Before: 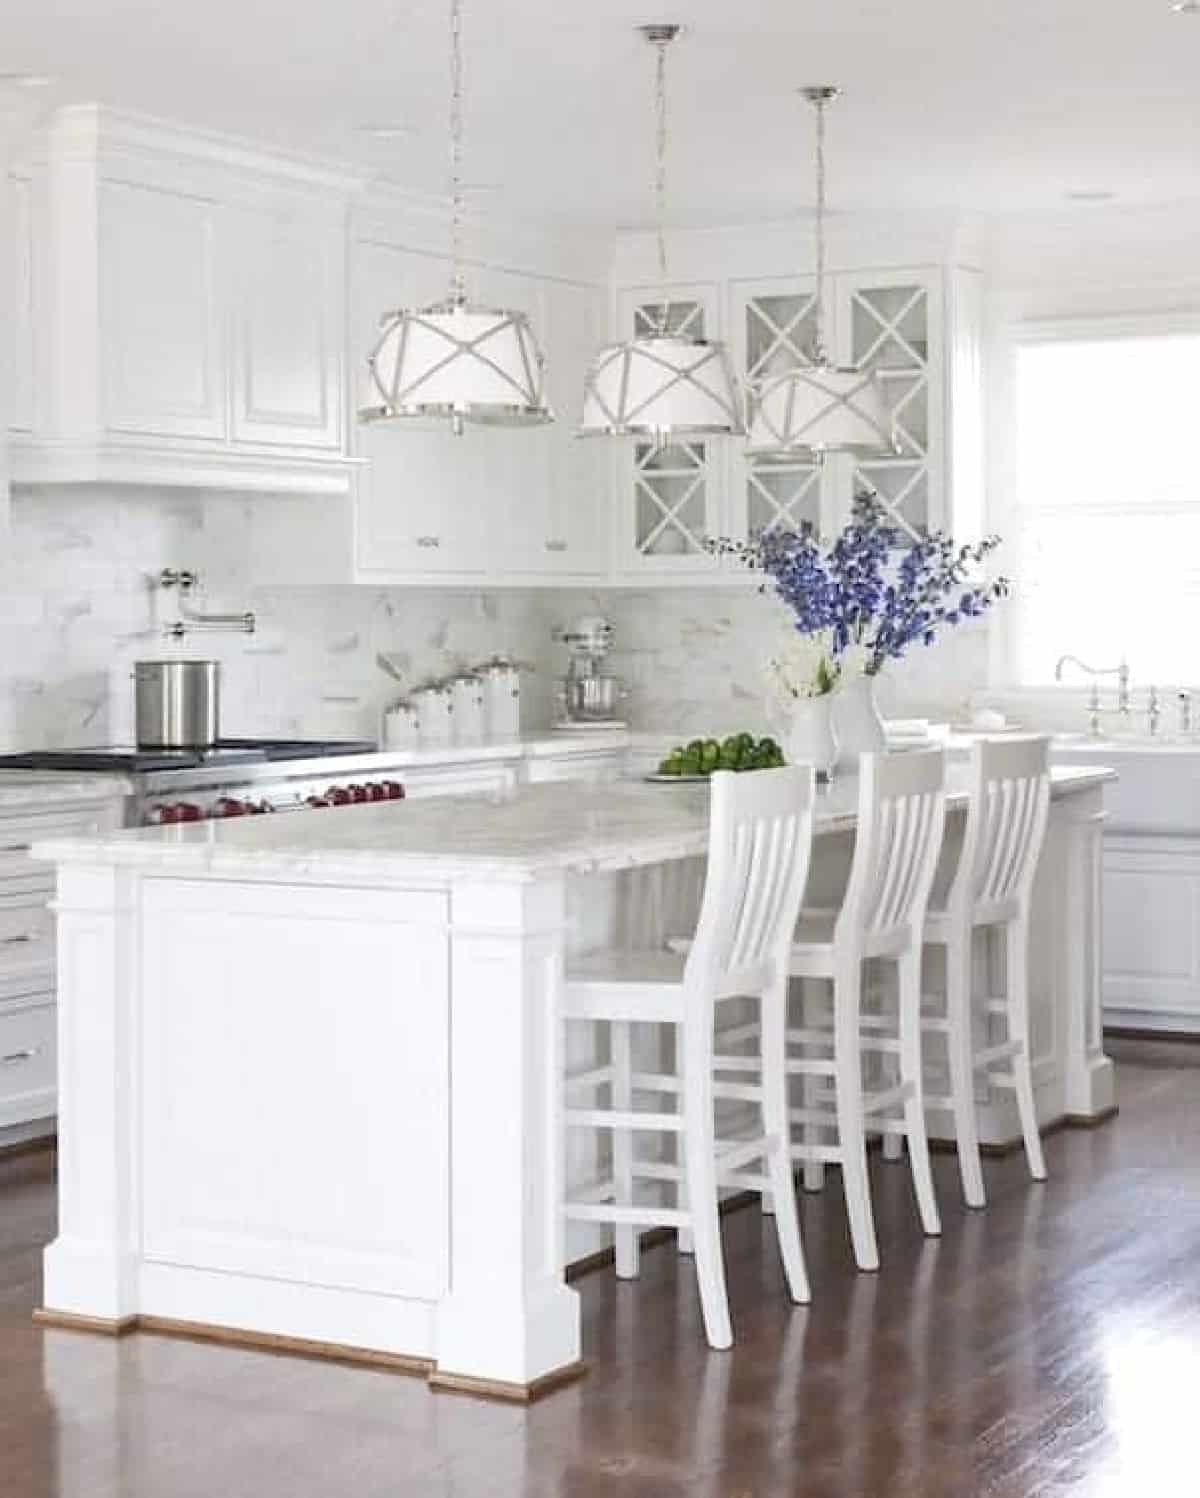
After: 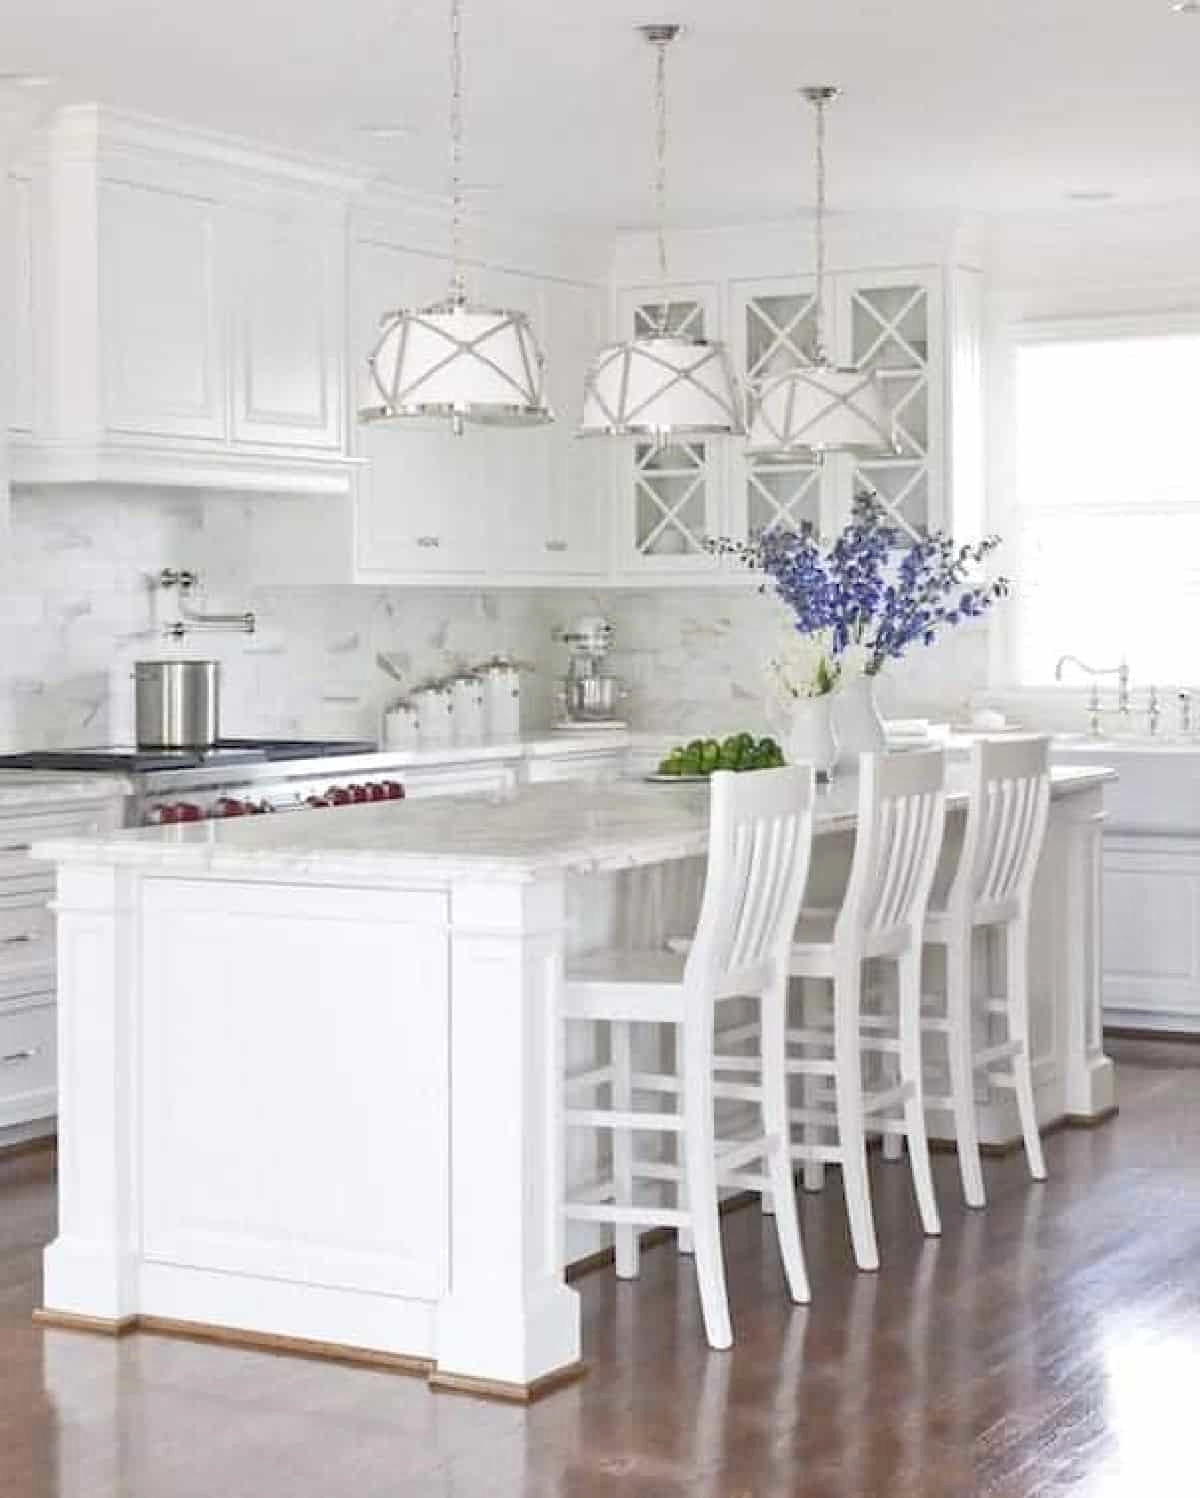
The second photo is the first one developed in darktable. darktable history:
tone equalizer: -8 EV 1 EV, -7 EV 0.992 EV, -6 EV 0.963 EV, -5 EV 1 EV, -4 EV 1.01 EV, -3 EV 0.762 EV, -2 EV 0.493 EV, -1 EV 0.231 EV
